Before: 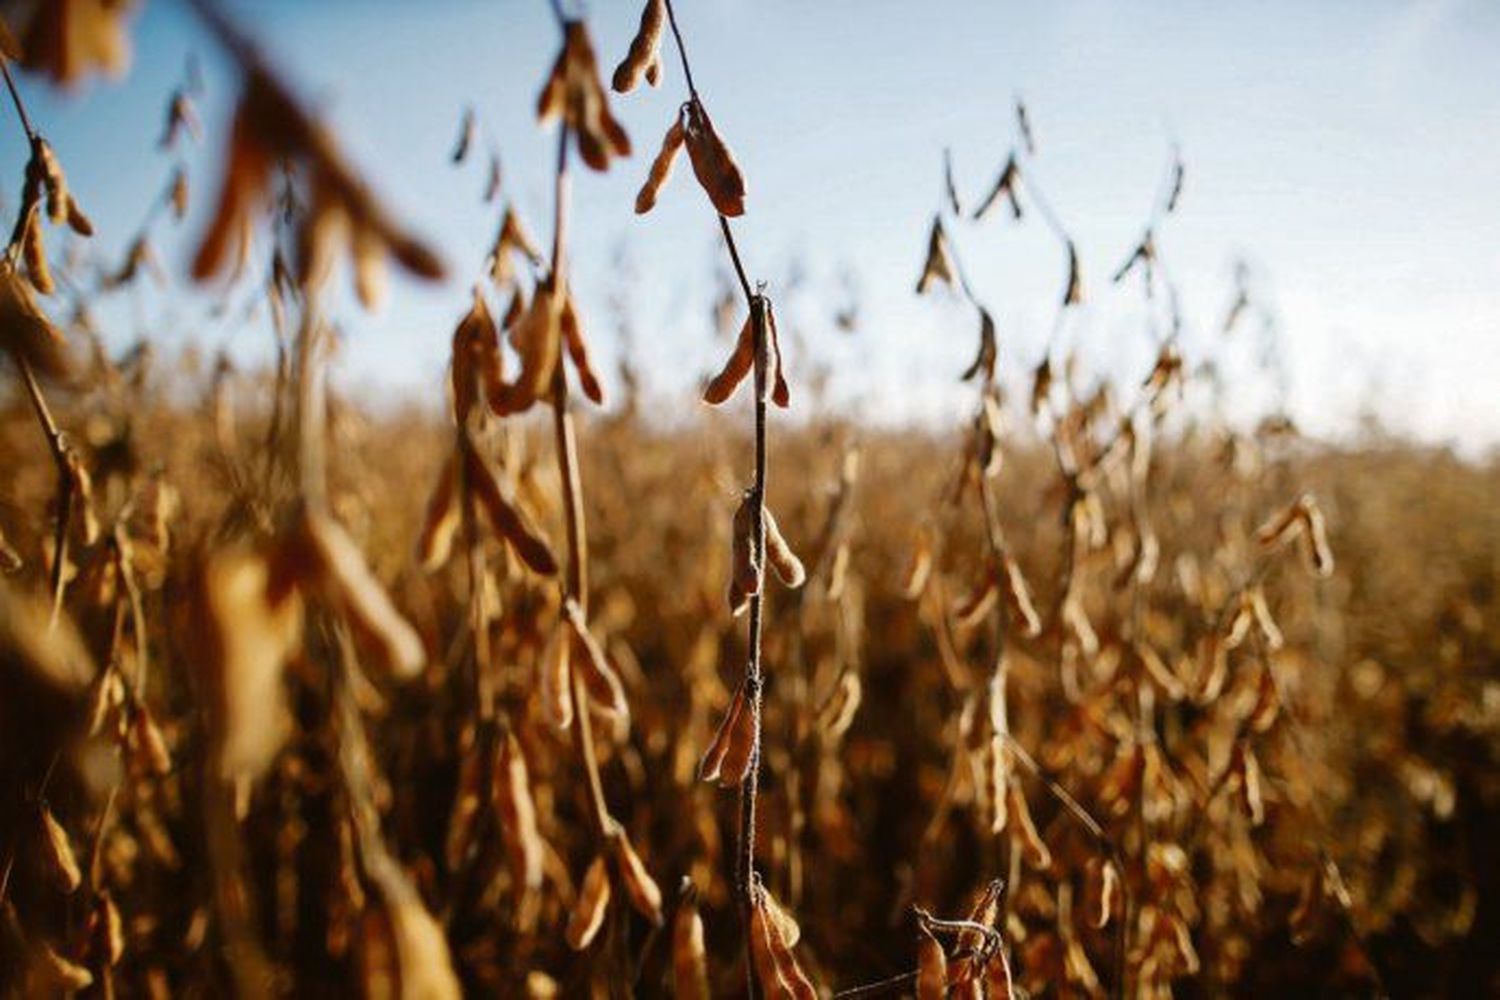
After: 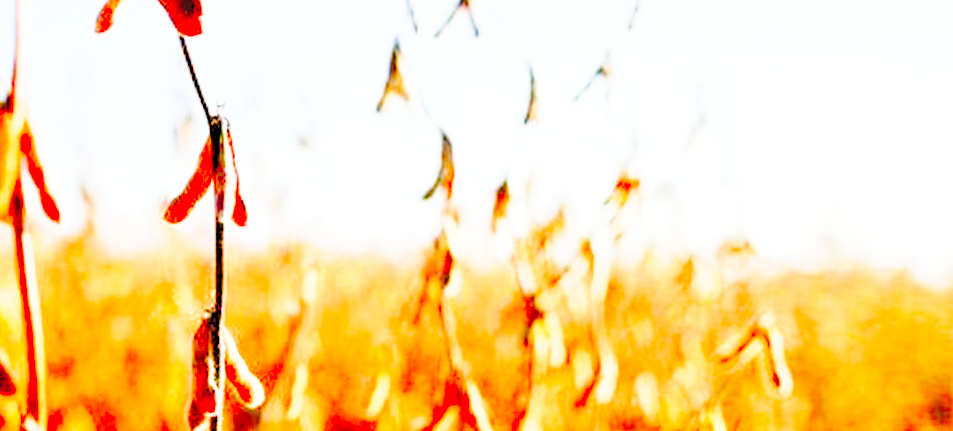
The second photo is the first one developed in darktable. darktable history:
contrast brightness saturation: saturation 0.514
levels: levels [0.093, 0.434, 0.988]
crop: left 36.115%, top 18.048%, right 0.294%, bottom 38.761%
tone curve: curves: ch0 [(0, 0.021) (0.049, 0.044) (0.152, 0.14) (0.328, 0.377) (0.473, 0.543) (0.641, 0.705) (0.868, 0.887) (1, 0.969)]; ch1 [(0, 0) (0.322, 0.328) (0.43, 0.425) (0.474, 0.466) (0.502, 0.503) (0.522, 0.526) (0.564, 0.591) (0.602, 0.632) (0.677, 0.701) (0.859, 0.885) (1, 1)]; ch2 [(0, 0) (0.33, 0.301) (0.447, 0.44) (0.487, 0.496) (0.502, 0.516) (0.535, 0.554) (0.565, 0.598) (0.618, 0.629) (1, 1)], preserve colors none
local contrast: mode bilateral grid, contrast 100, coarseness 100, detail 108%, midtone range 0.2
exposure: black level correction 0, exposure 0.703 EV, compensate highlight preservation false
base curve: curves: ch0 [(0, 0) (0.028, 0.03) (0.121, 0.232) (0.46, 0.748) (0.859, 0.968) (1, 1)], preserve colors none
